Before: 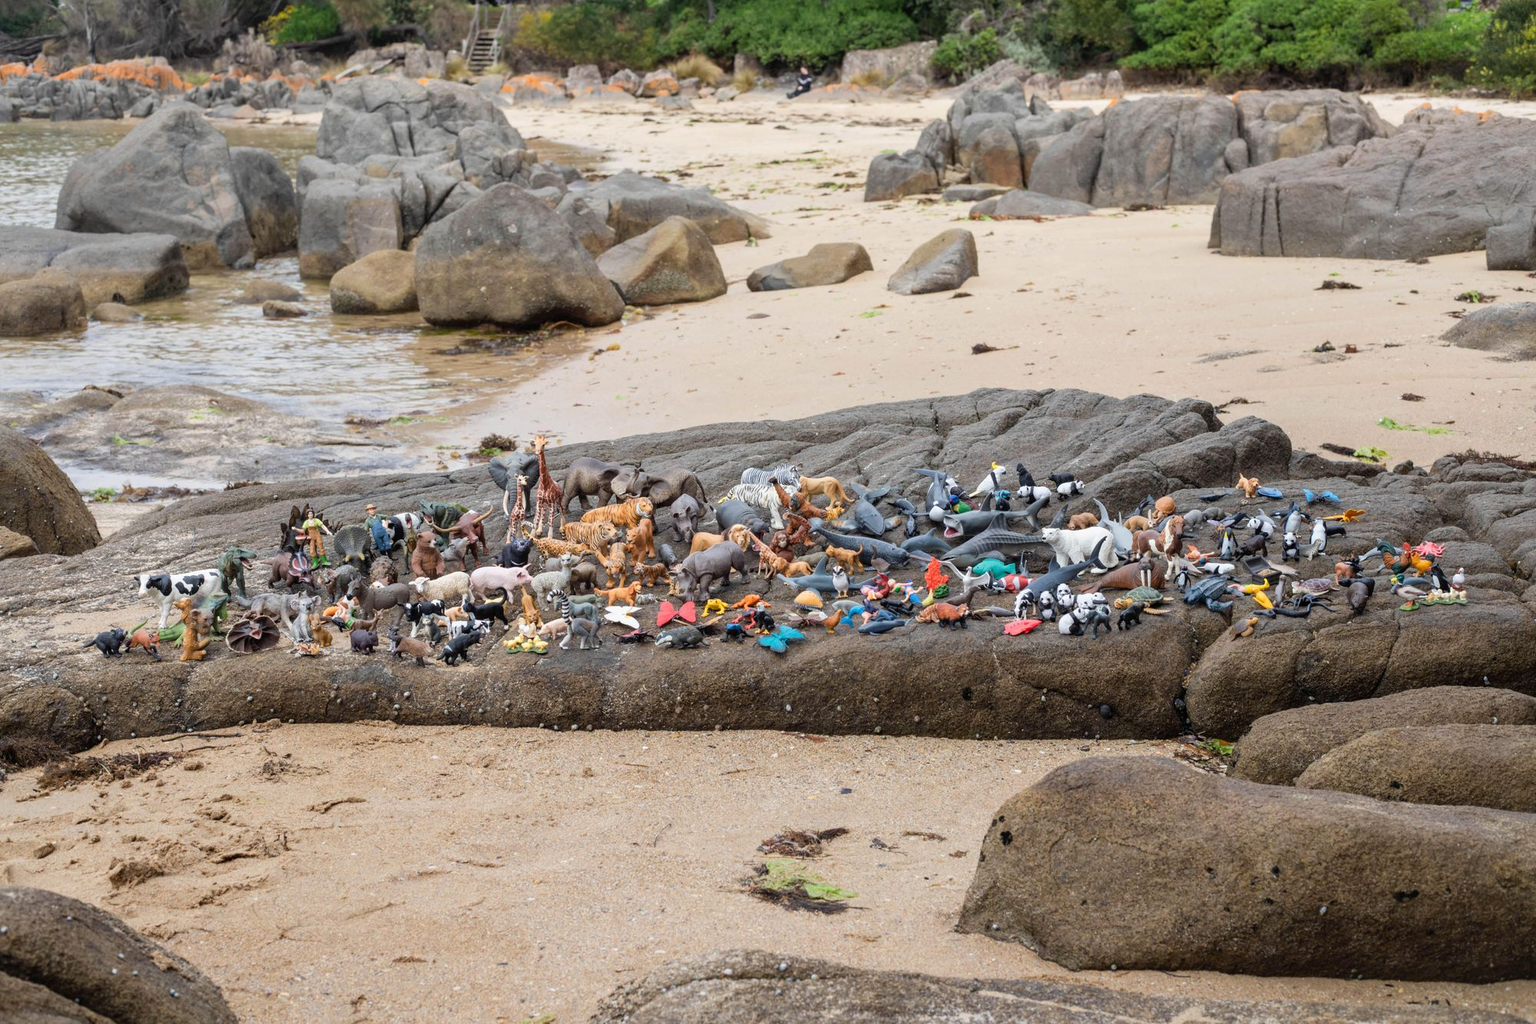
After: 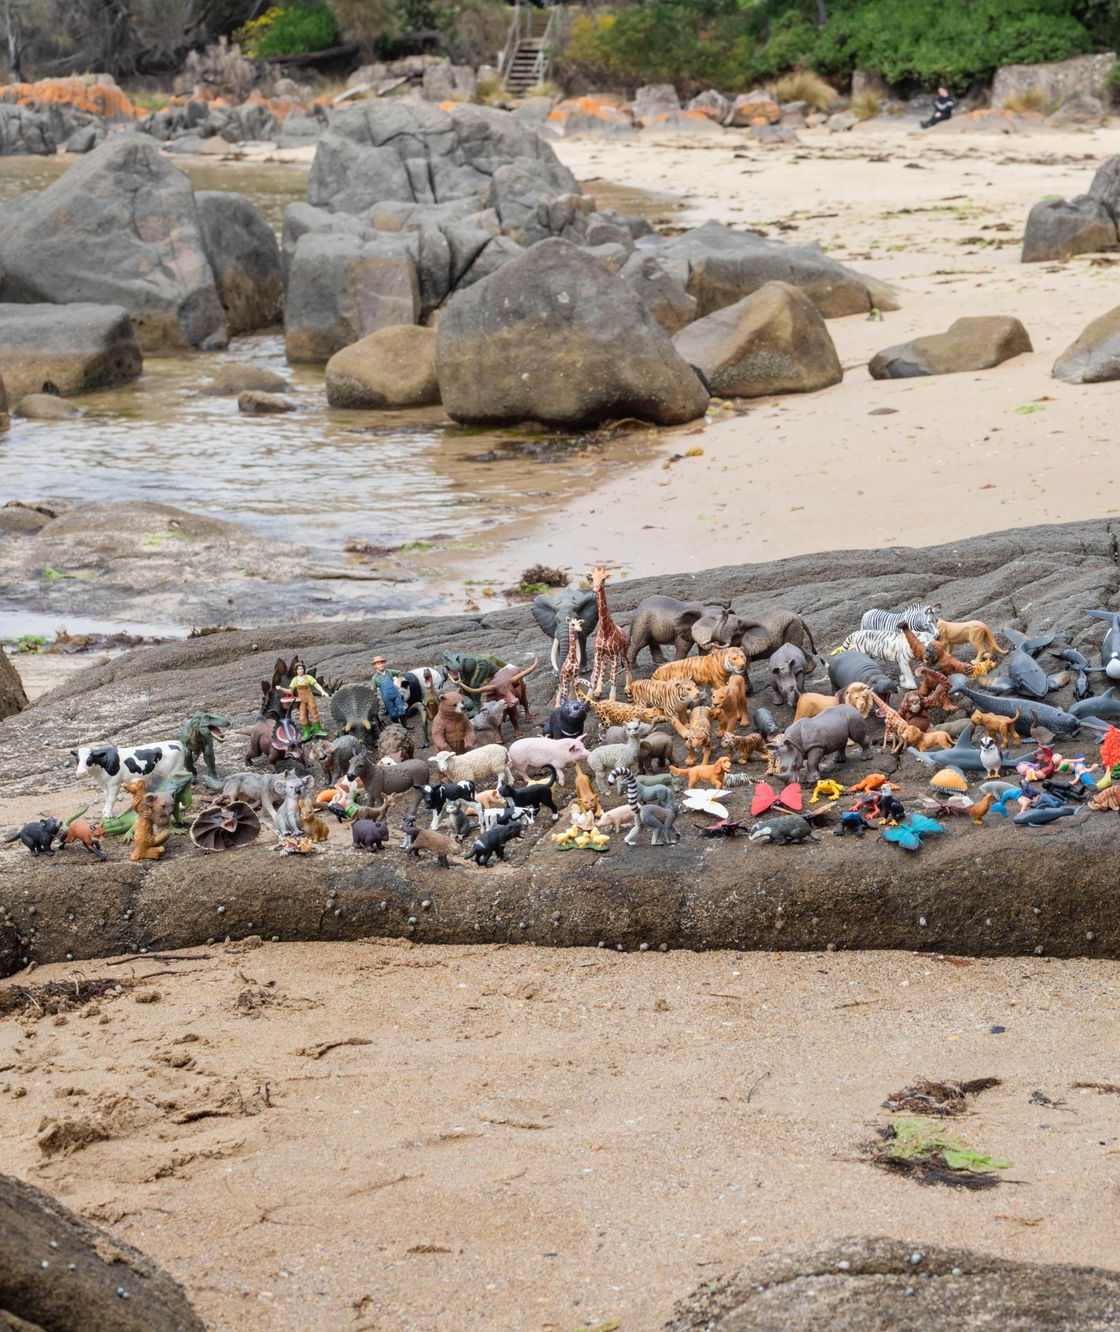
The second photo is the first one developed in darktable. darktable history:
crop: left 5.226%, right 38.737%
